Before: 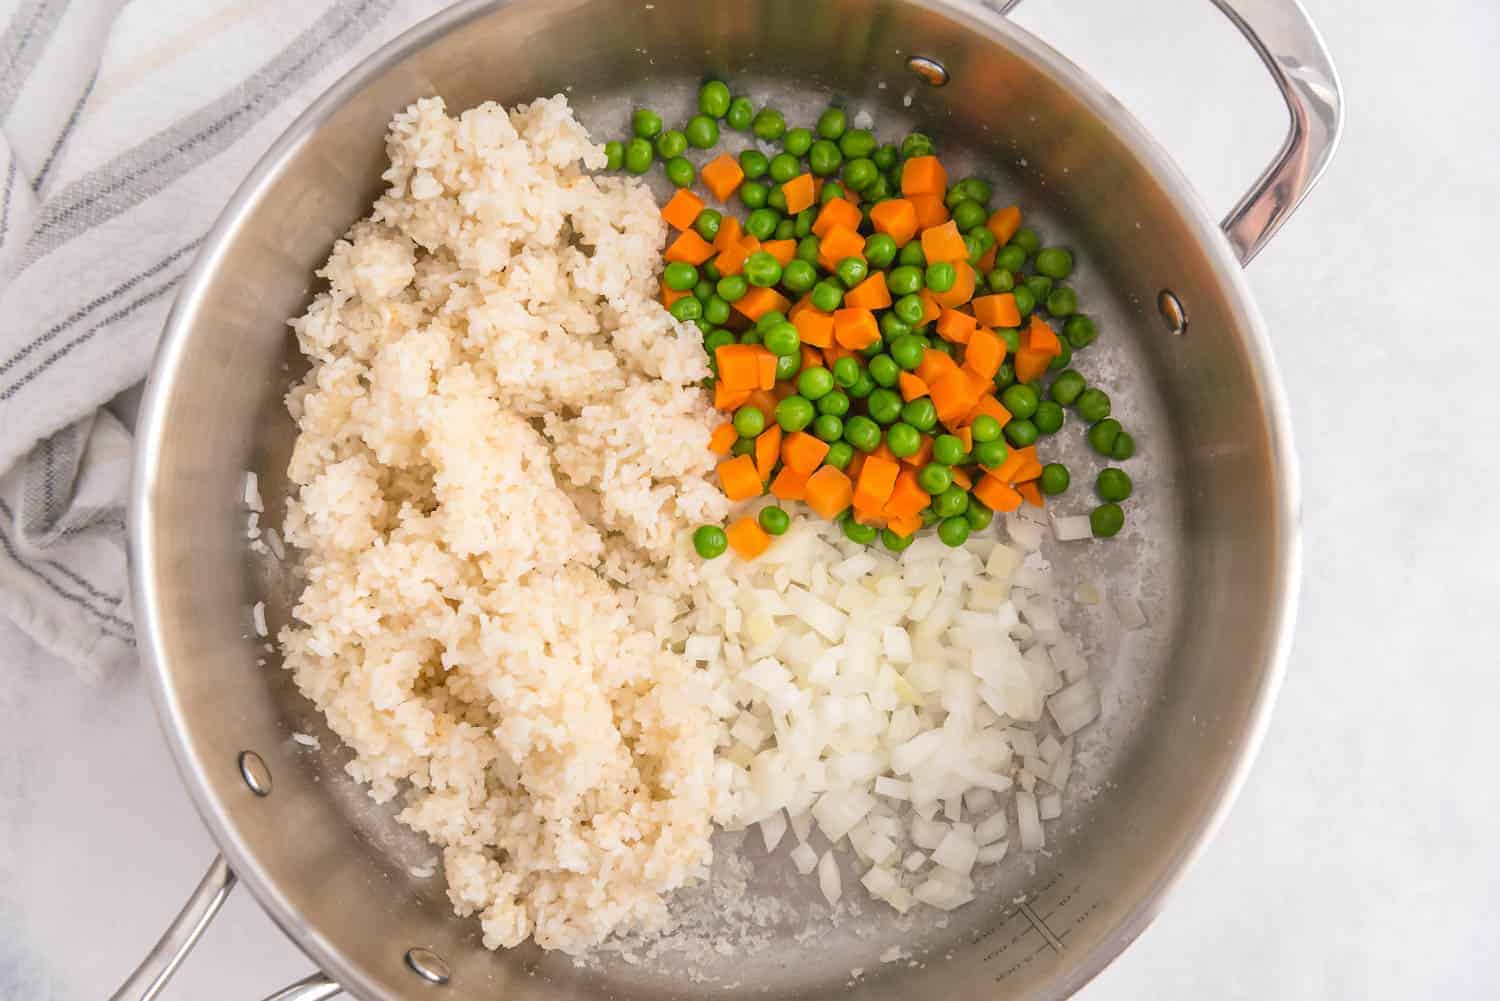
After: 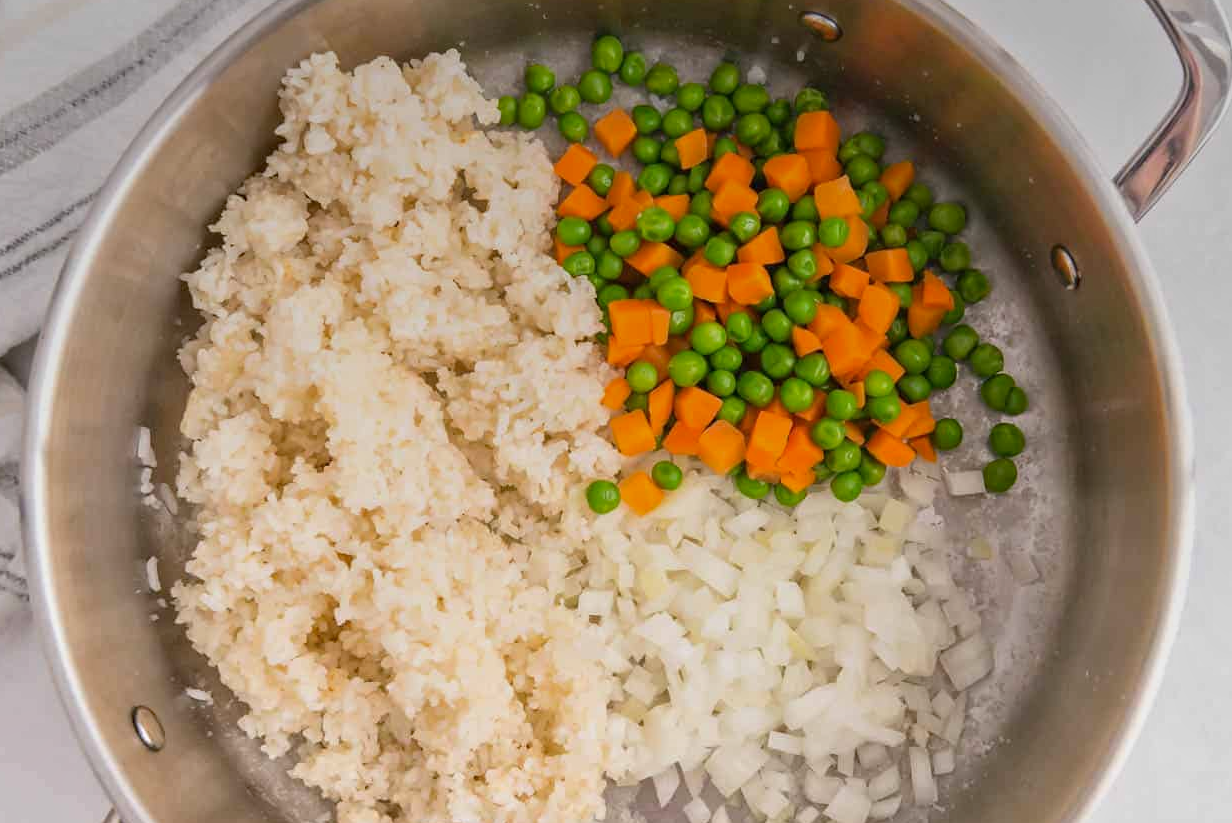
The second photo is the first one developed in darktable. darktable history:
haze removal: compatibility mode true, adaptive false
crop and rotate: left 7.196%, top 4.574%, right 10.605%, bottom 13.178%
tone equalizer: -8 EV -0.002 EV, -7 EV 0.005 EV, -6 EV -0.009 EV, -5 EV 0.011 EV, -4 EV -0.012 EV, -3 EV 0.007 EV, -2 EV -0.062 EV, -1 EV -0.293 EV, +0 EV -0.582 EV, smoothing diameter 2%, edges refinement/feathering 20, mask exposure compensation -1.57 EV, filter diffusion 5
graduated density: on, module defaults
